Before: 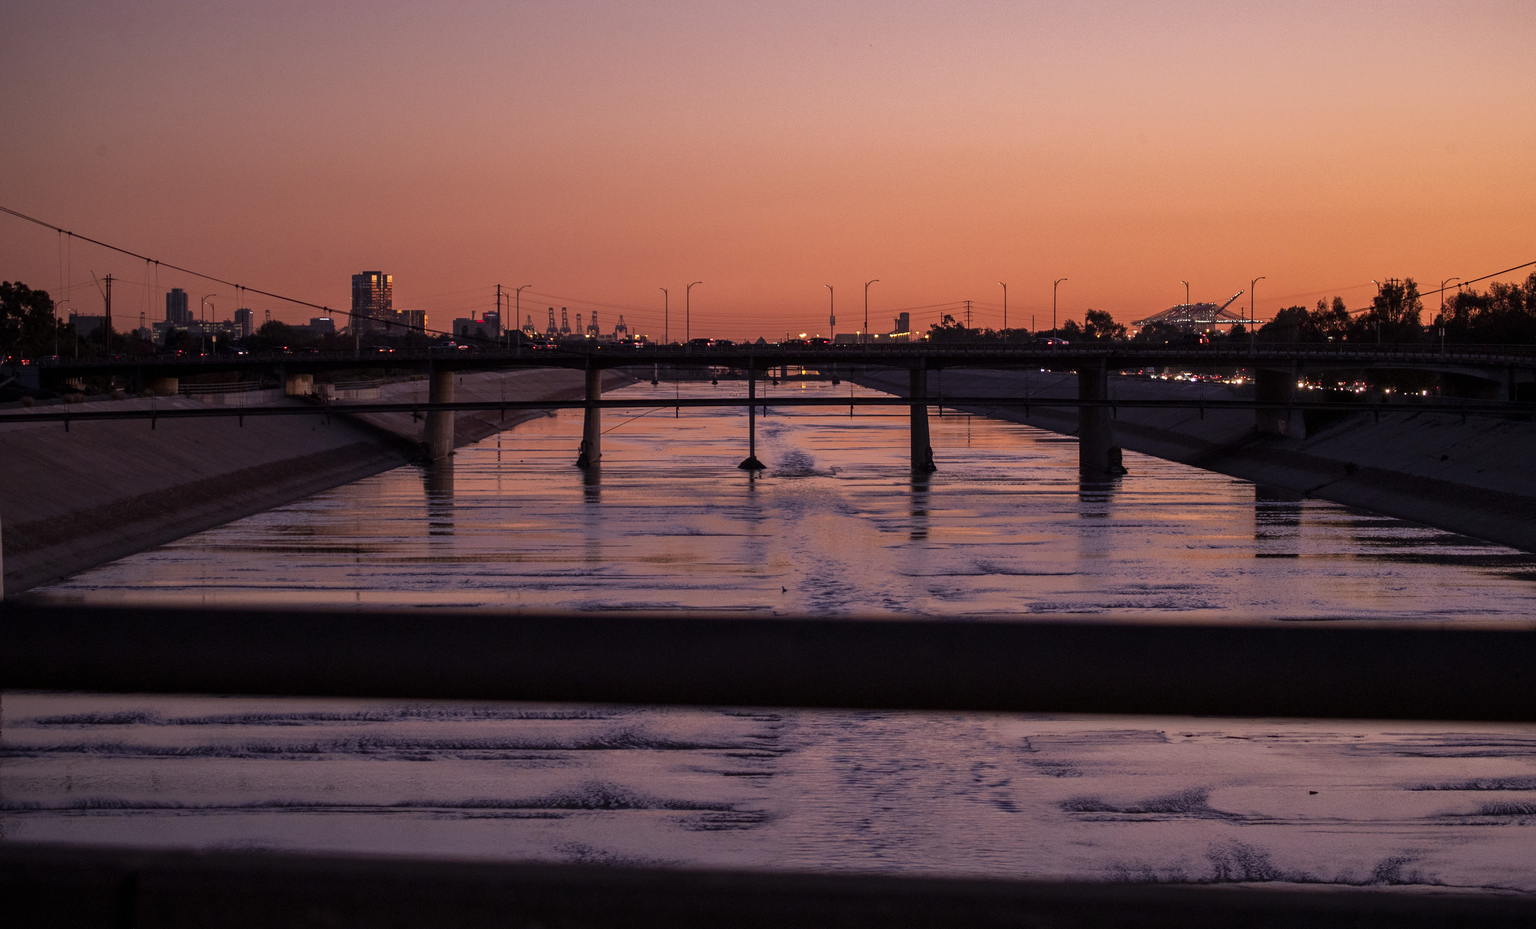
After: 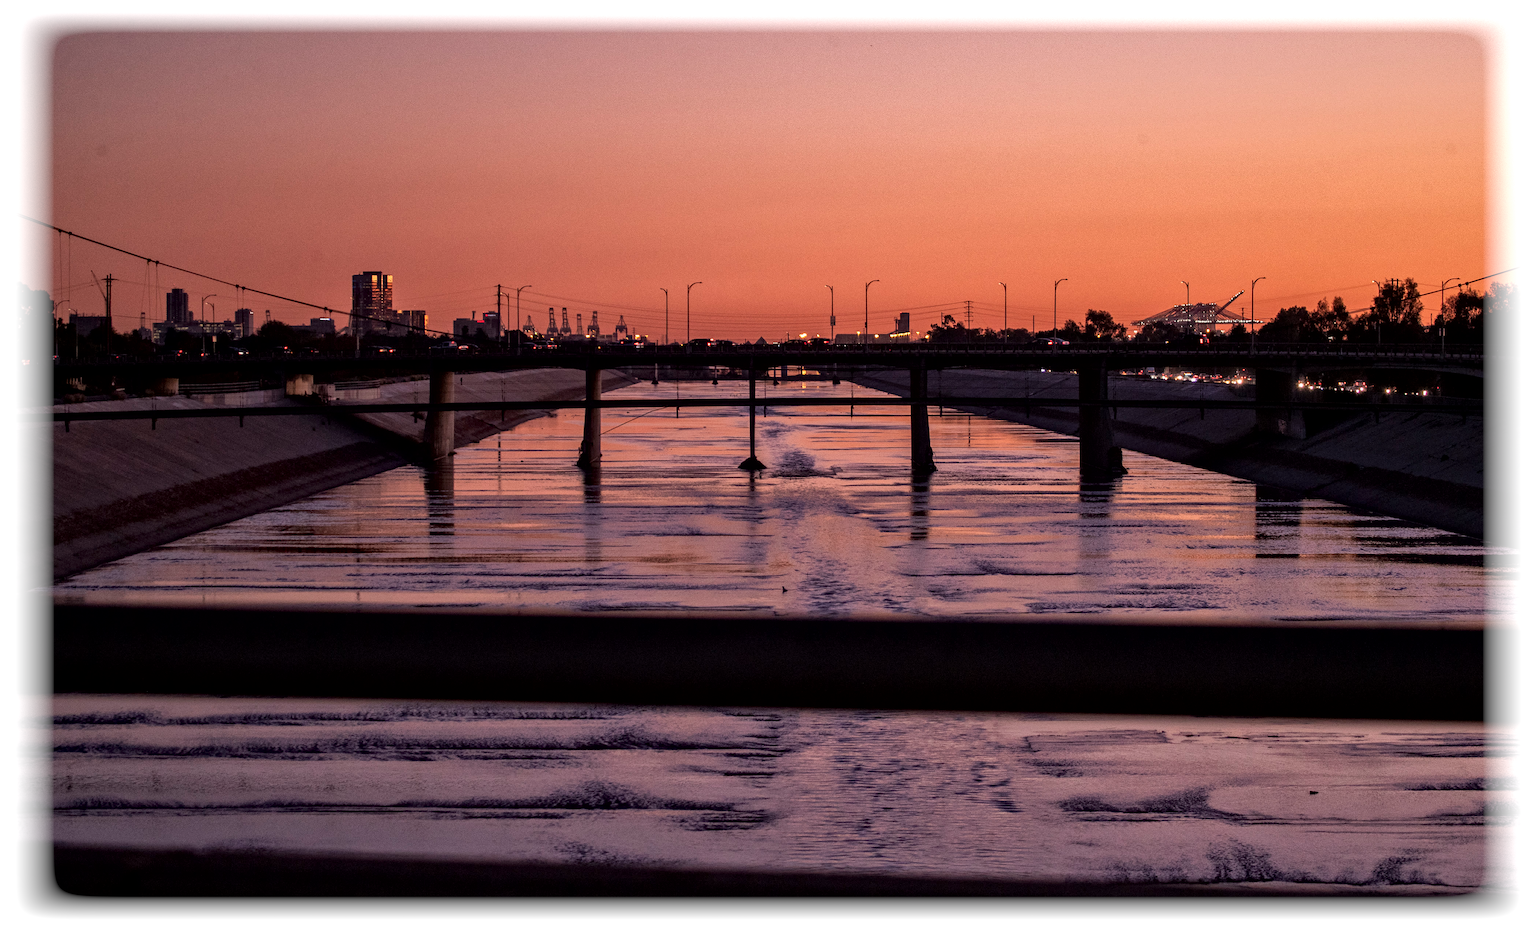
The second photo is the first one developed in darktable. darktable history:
local contrast: mode bilateral grid, contrast 20, coarseness 50, detail 159%, midtone range 0.2
vignetting: fall-off start 93%, fall-off radius 5%, brightness 1, saturation -0.49, automatic ratio true, width/height ratio 1.332, shape 0.04, unbound false
